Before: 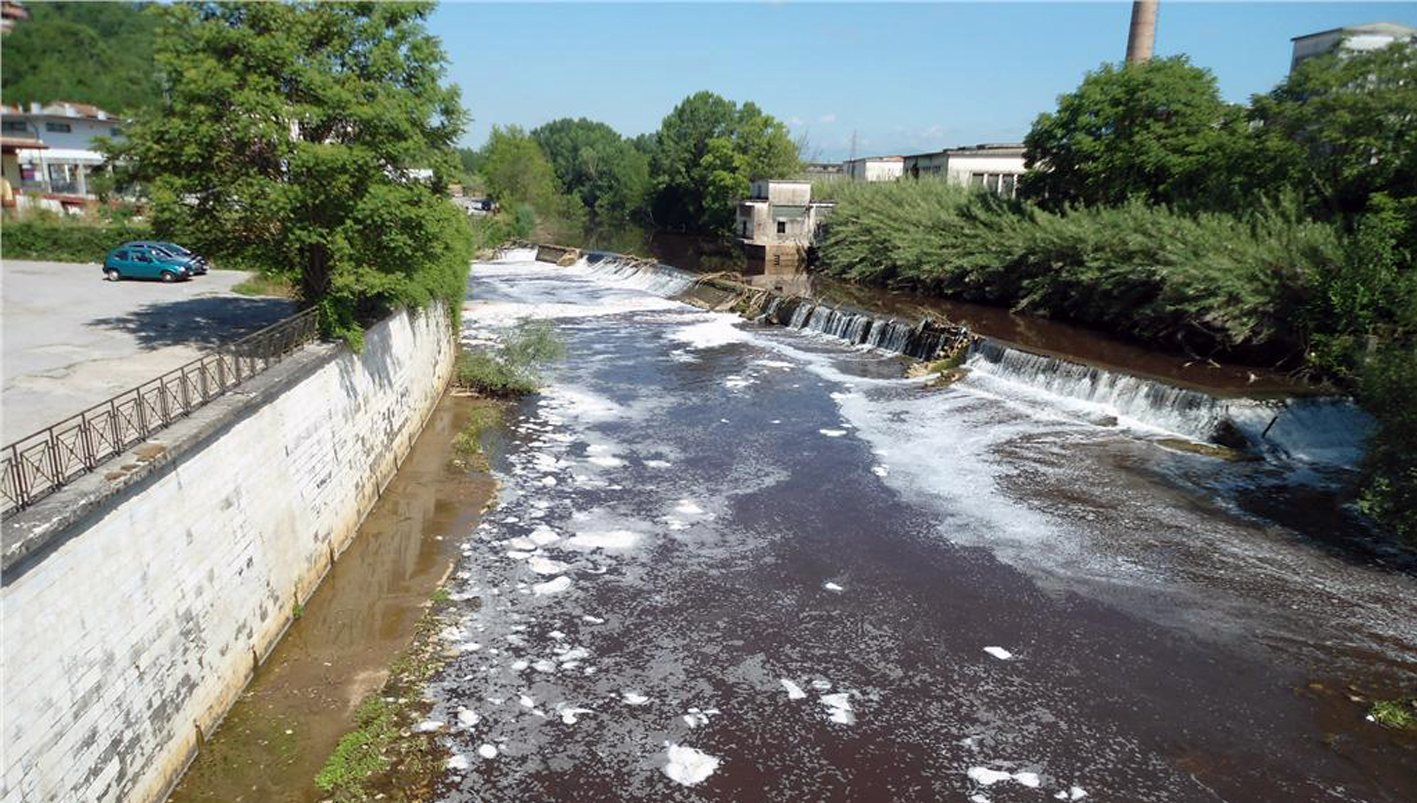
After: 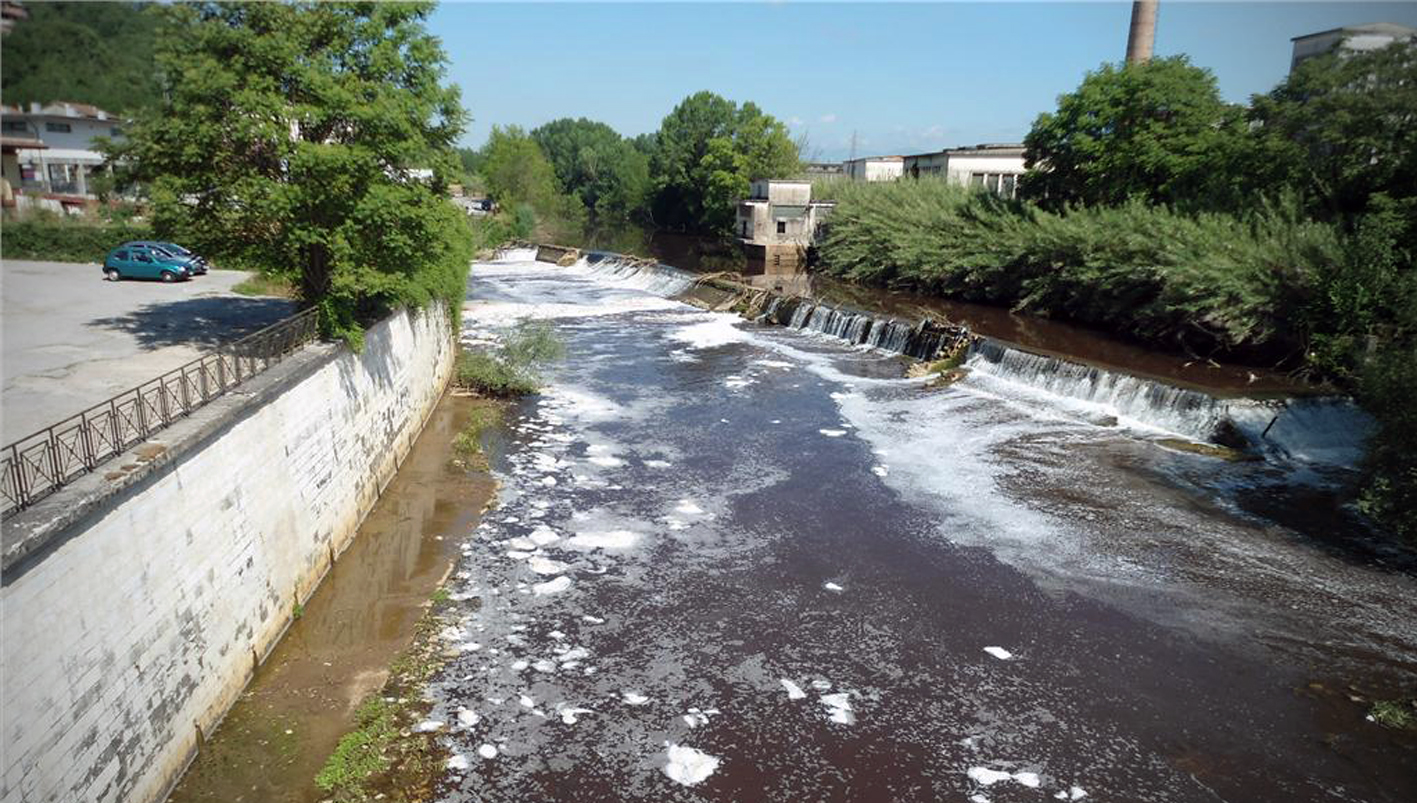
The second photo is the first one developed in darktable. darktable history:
vignetting: fall-off start 74.98%, brightness -0.674, width/height ratio 1.077, unbound false
exposure: compensate exposure bias true, compensate highlight preservation false
tone equalizer: edges refinement/feathering 500, mask exposure compensation -1.57 EV, preserve details no
